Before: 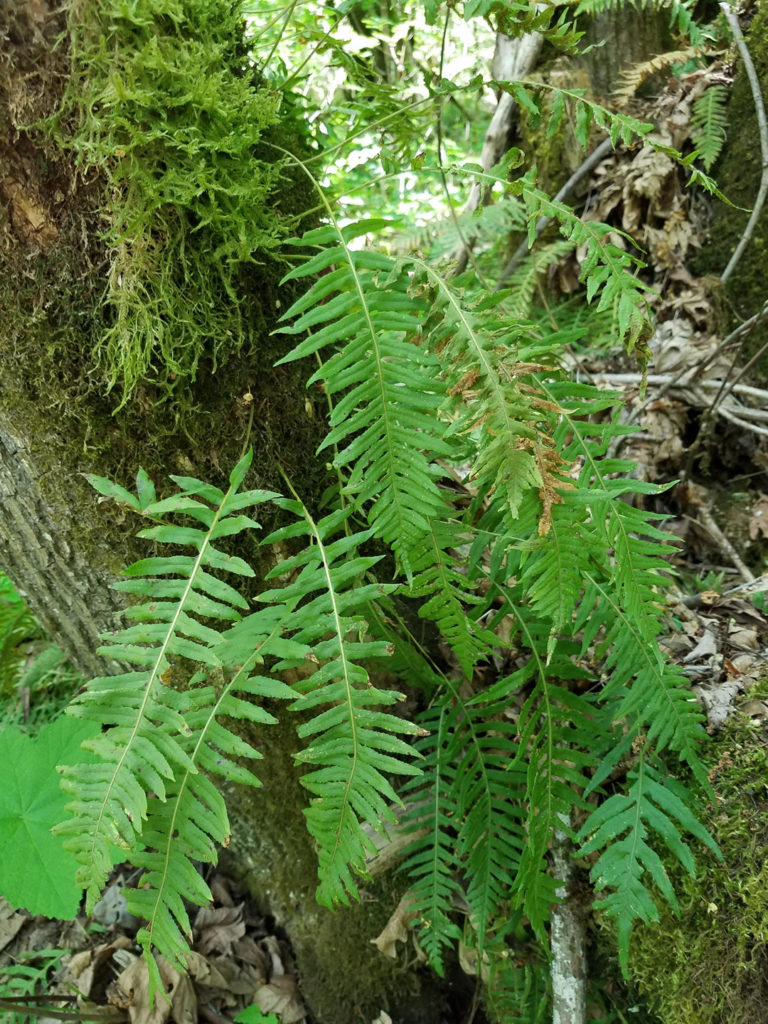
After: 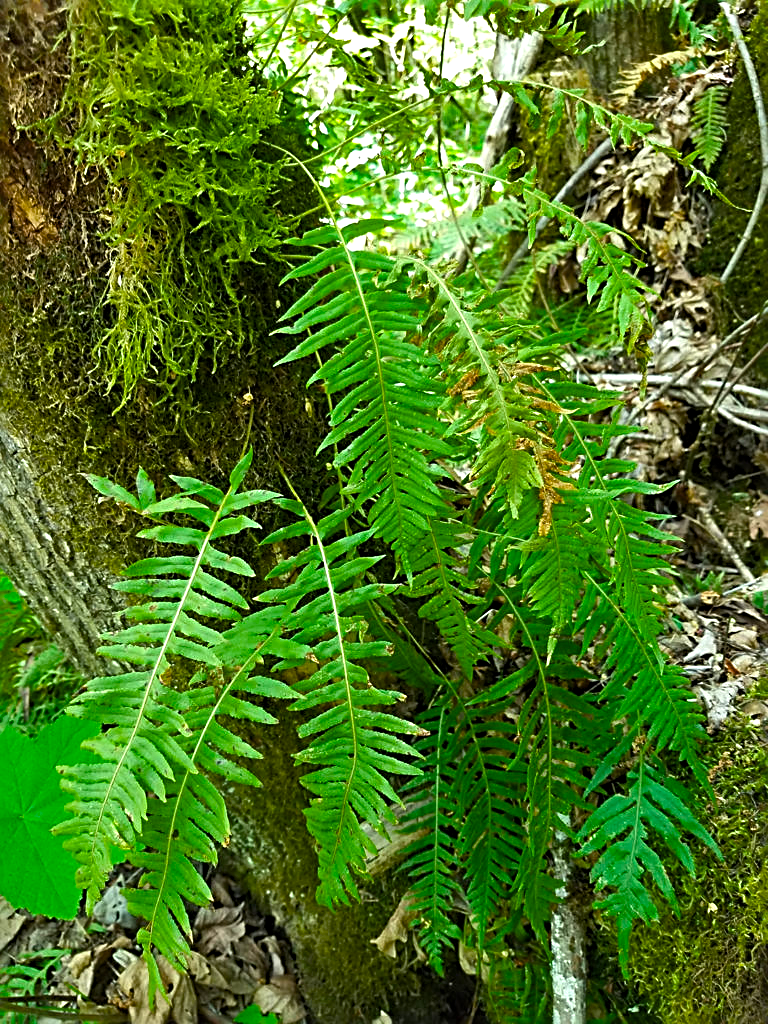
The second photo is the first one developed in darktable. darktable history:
sharpen: radius 2.829, amount 0.731
color balance rgb: perceptual saturation grading › global saturation 30.086%, perceptual brilliance grading › global brilliance 12.576%, perceptual brilliance grading › highlights 15.111%, global vibrance 6.902%, saturation formula JzAzBz (2021)
